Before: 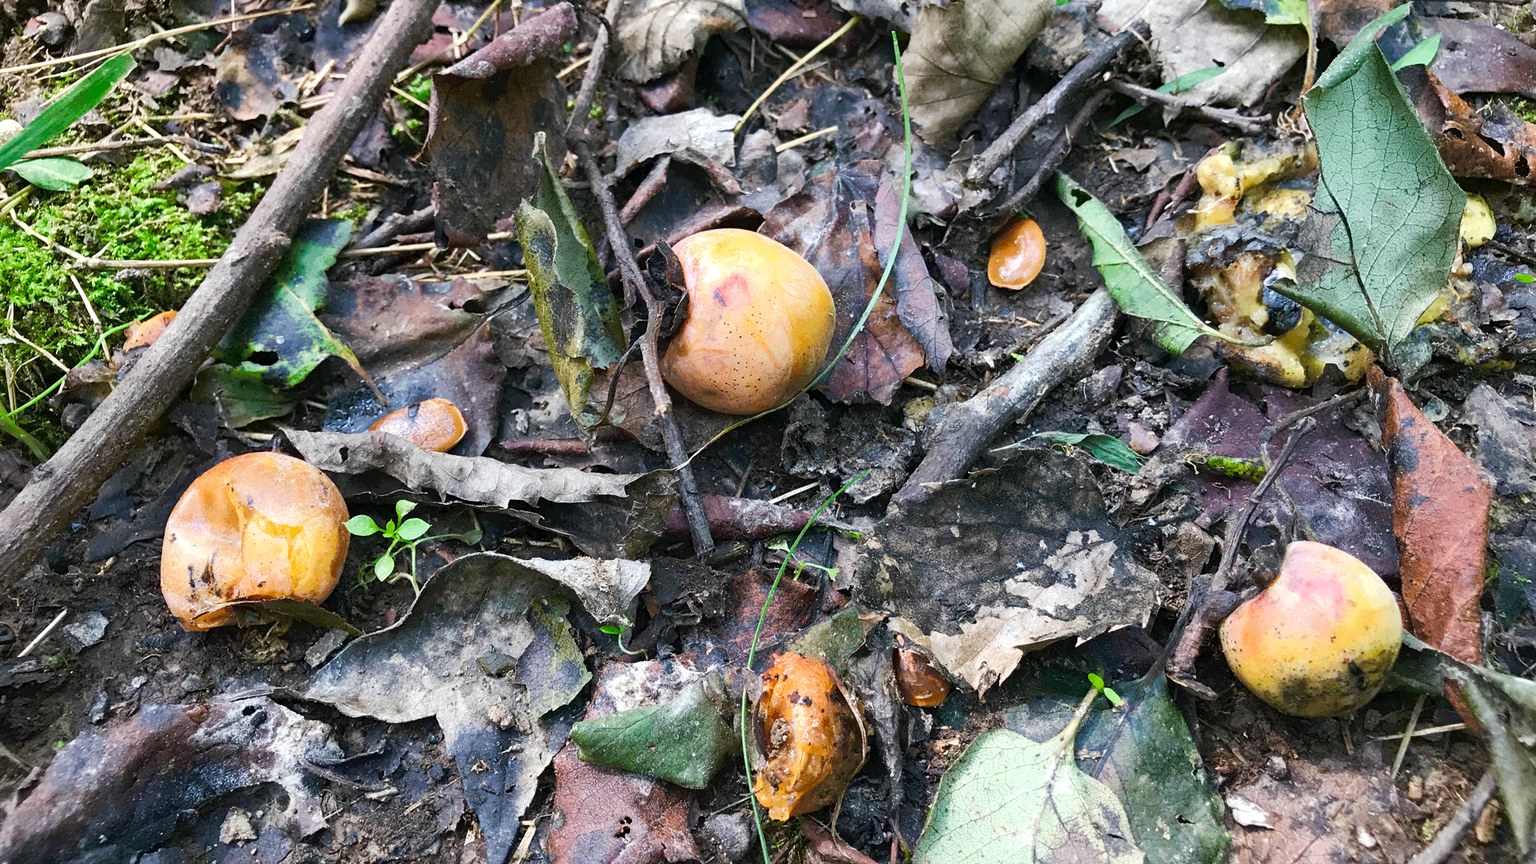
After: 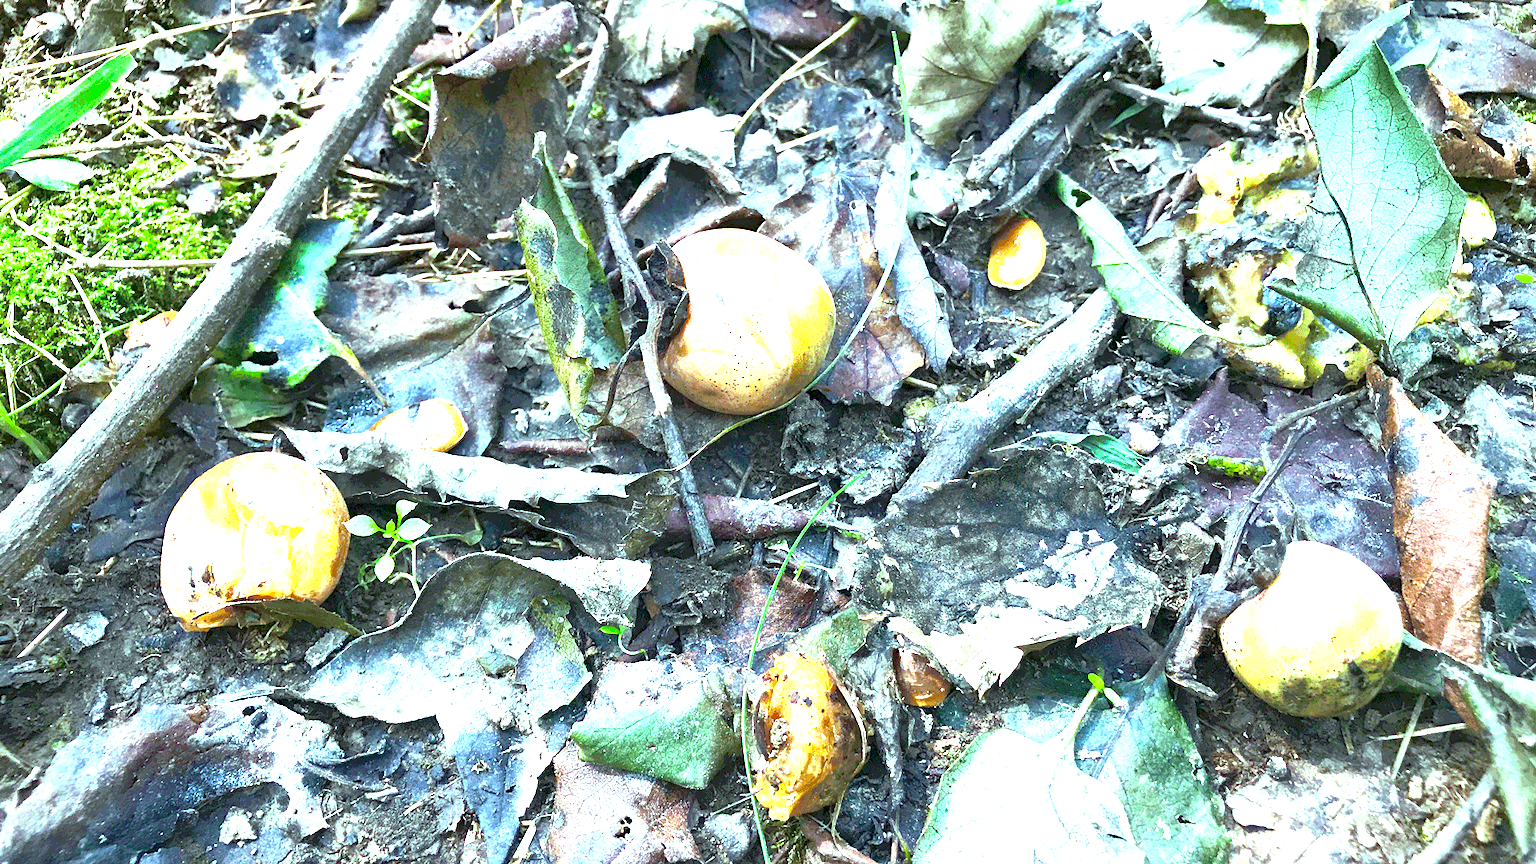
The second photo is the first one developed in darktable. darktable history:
color balance: mode lift, gamma, gain (sRGB), lift [0.997, 0.979, 1.021, 1.011], gamma [1, 1.084, 0.916, 0.998], gain [1, 0.87, 1.13, 1.101], contrast 4.55%, contrast fulcrum 38.24%, output saturation 104.09%
rgb curve: curves: ch0 [(0, 0) (0.053, 0.068) (0.122, 0.128) (1, 1)]
exposure: exposure 1.5 EV, compensate highlight preservation false
